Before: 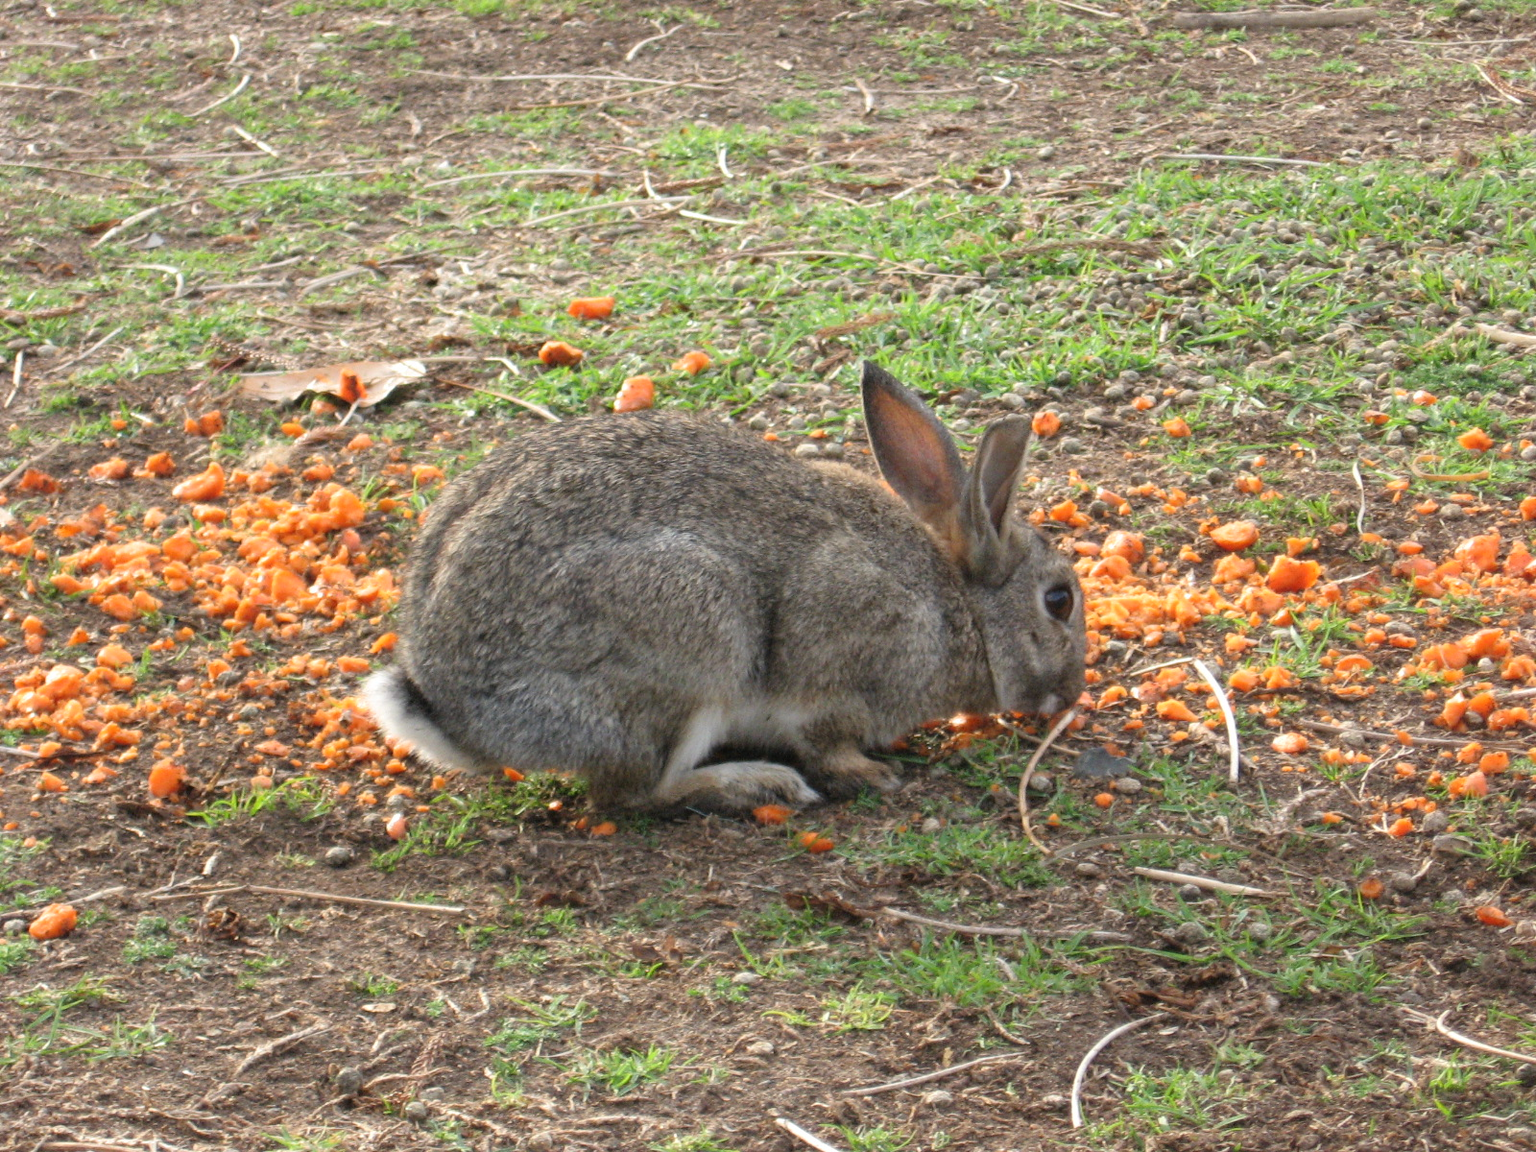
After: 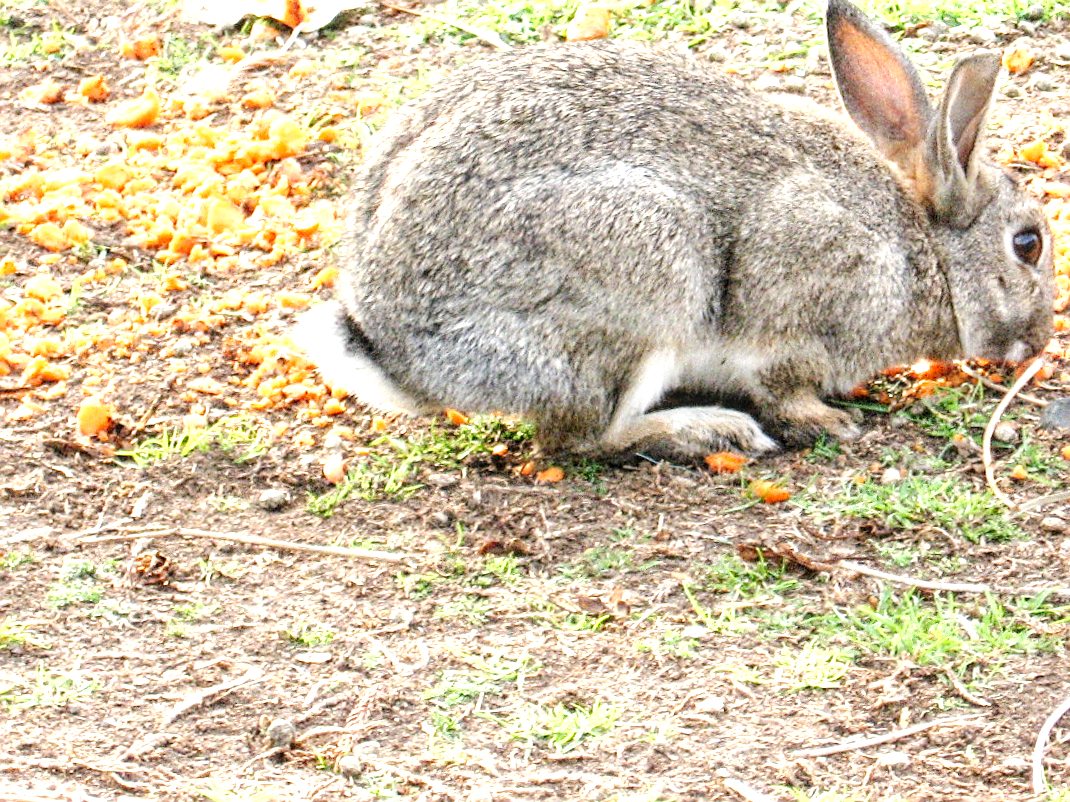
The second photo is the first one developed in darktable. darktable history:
sharpen: on, module defaults
tone curve: curves: ch0 [(0, 0) (0.003, 0) (0.011, 0.001) (0.025, 0.003) (0.044, 0.005) (0.069, 0.012) (0.1, 0.023) (0.136, 0.039) (0.177, 0.088) (0.224, 0.15) (0.277, 0.239) (0.335, 0.334) (0.399, 0.43) (0.468, 0.526) (0.543, 0.621) (0.623, 0.711) (0.709, 0.791) (0.801, 0.87) (0.898, 0.949) (1, 1)], preserve colors none
local contrast: on, module defaults
crop and rotate: angle -0.82°, left 3.85%, top 31.828%, right 27.992%
exposure: black level correction 0, exposure 1.45 EV, compensate exposure bias true, compensate highlight preservation false
